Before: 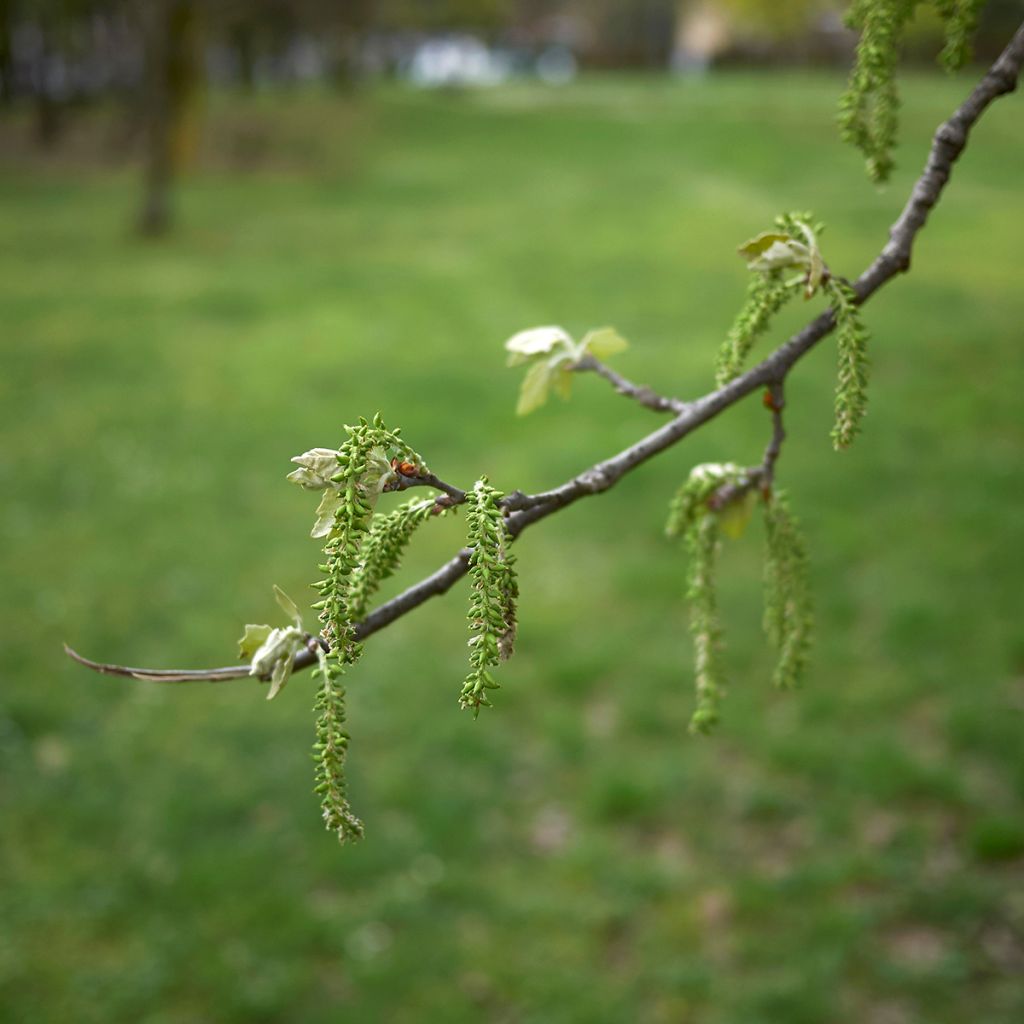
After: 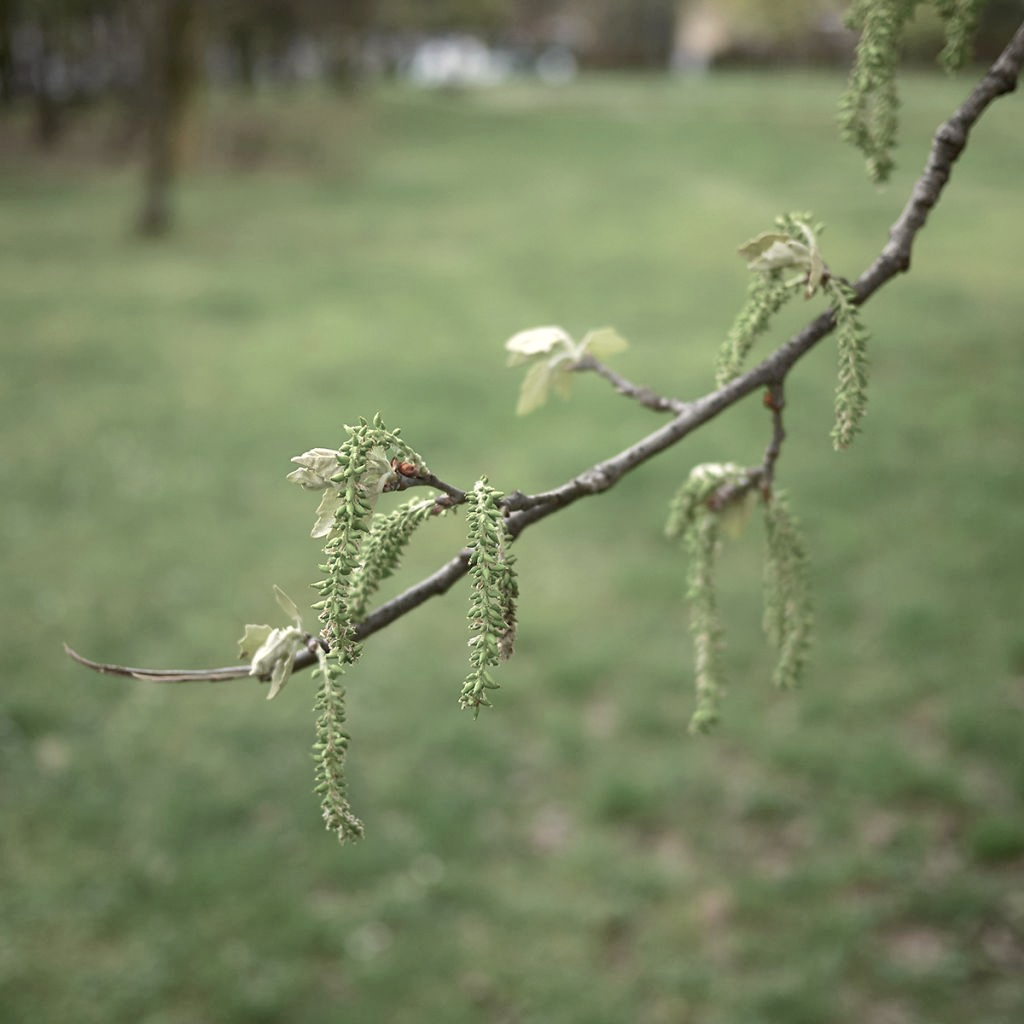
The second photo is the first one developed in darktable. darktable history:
color balance rgb: perceptual saturation grading › global saturation -29.124%, perceptual saturation grading › highlights -20.467%, perceptual saturation grading › mid-tones -23.712%, perceptual saturation grading › shadows -25.036%, perceptual brilliance grading › mid-tones 9.114%, perceptual brilliance grading › shadows 15.821%, global vibrance 20%
color calibration: x 0.335, y 0.35, temperature 5389.57 K
